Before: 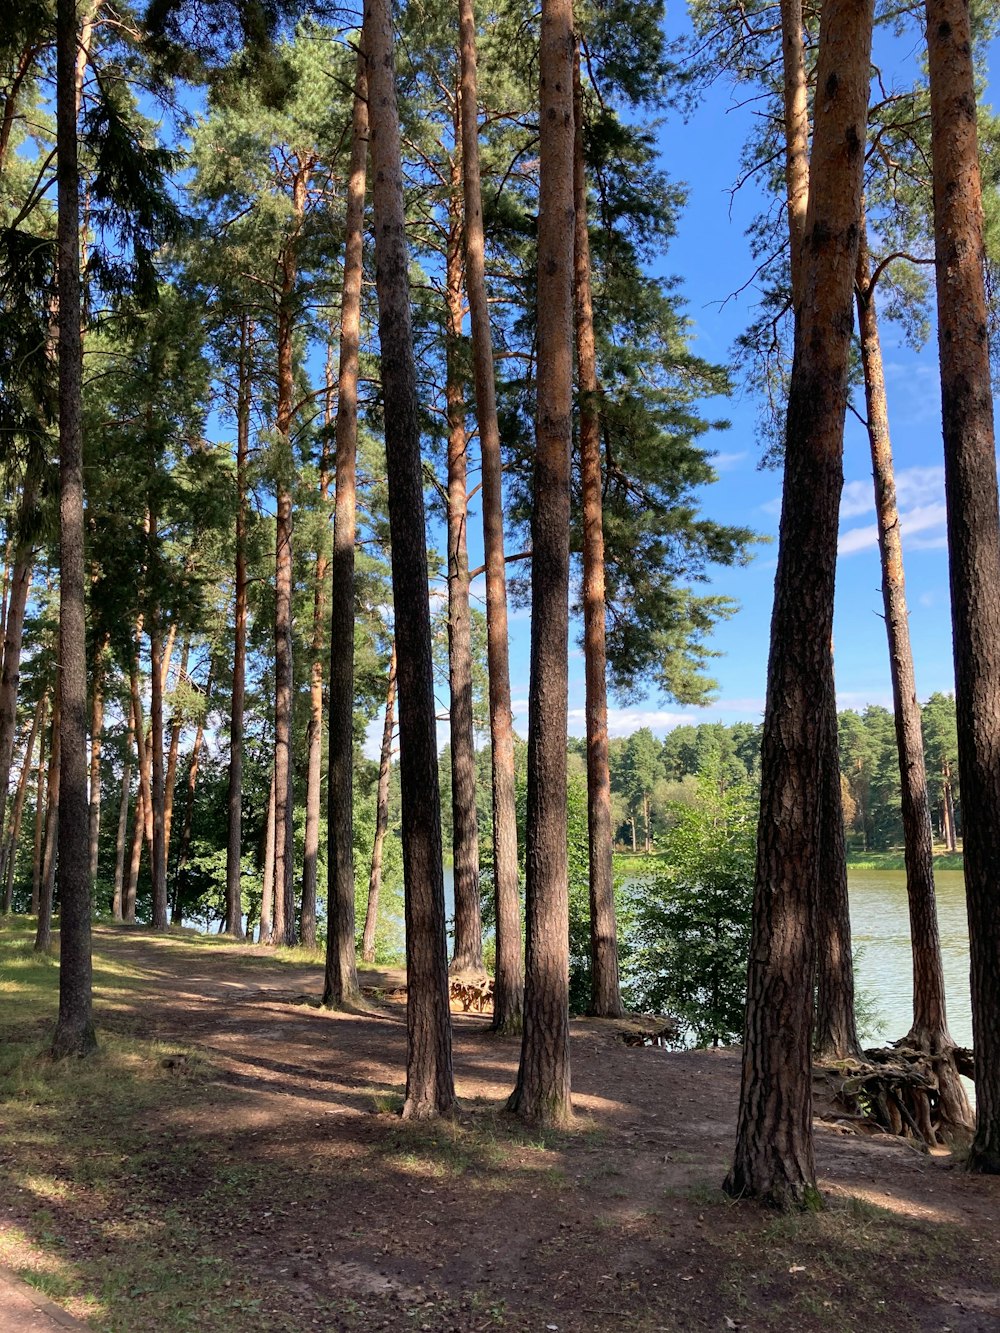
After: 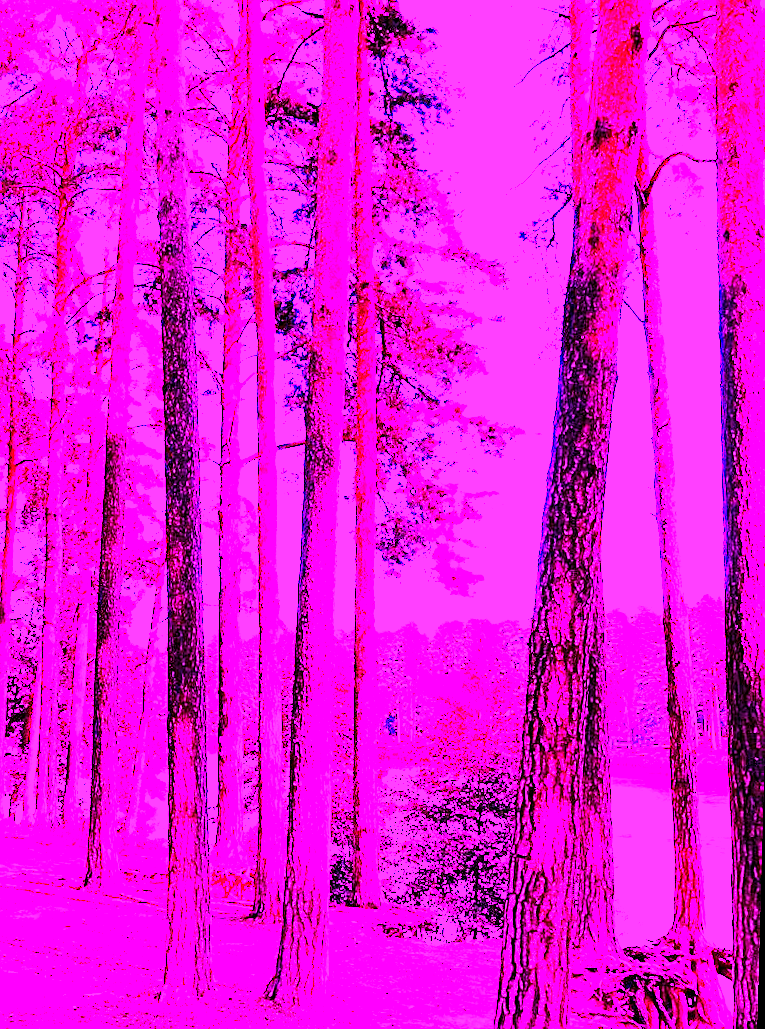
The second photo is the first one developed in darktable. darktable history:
rgb levels: preserve colors max RGB
crop: left 23.095%, top 5.827%, bottom 11.854%
white balance: red 8, blue 8
shadows and highlights: radius 125.46, shadows 21.19, highlights -21.19, low approximation 0.01
sharpen: on, module defaults
color correction: highlights a* 15.46, highlights b* -20.56
rotate and perspective: rotation 1.57°, crop left 0.018, crop right 0.982, crop top 0.039, crop bottom 0.961
